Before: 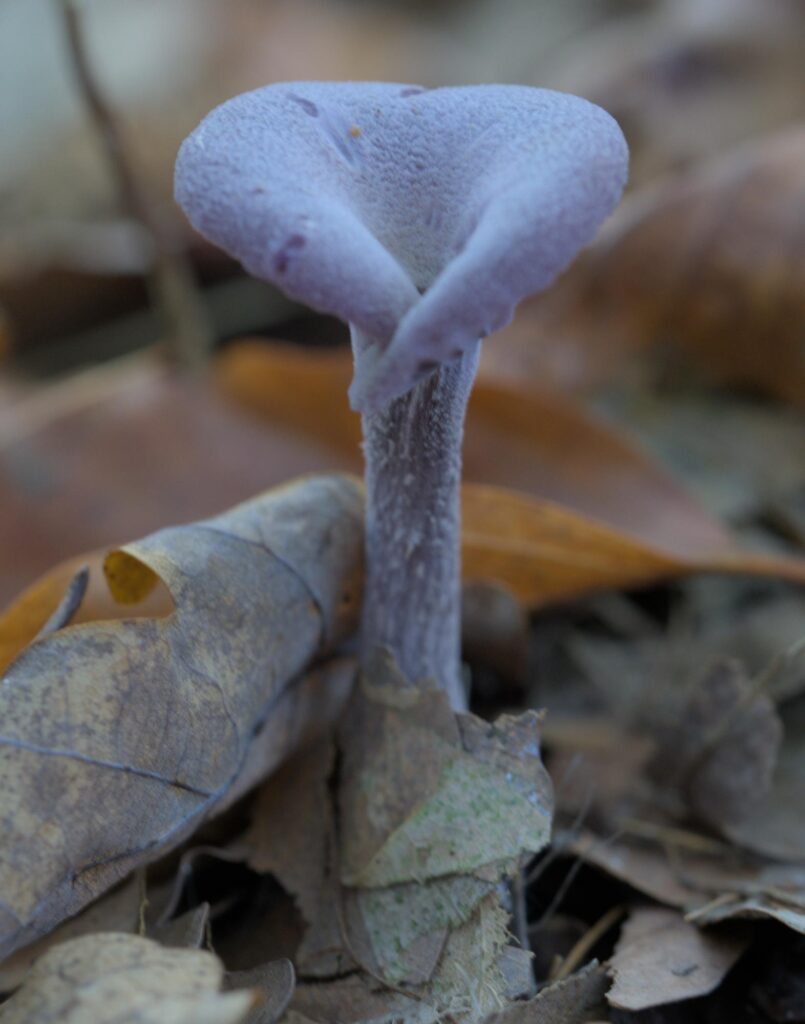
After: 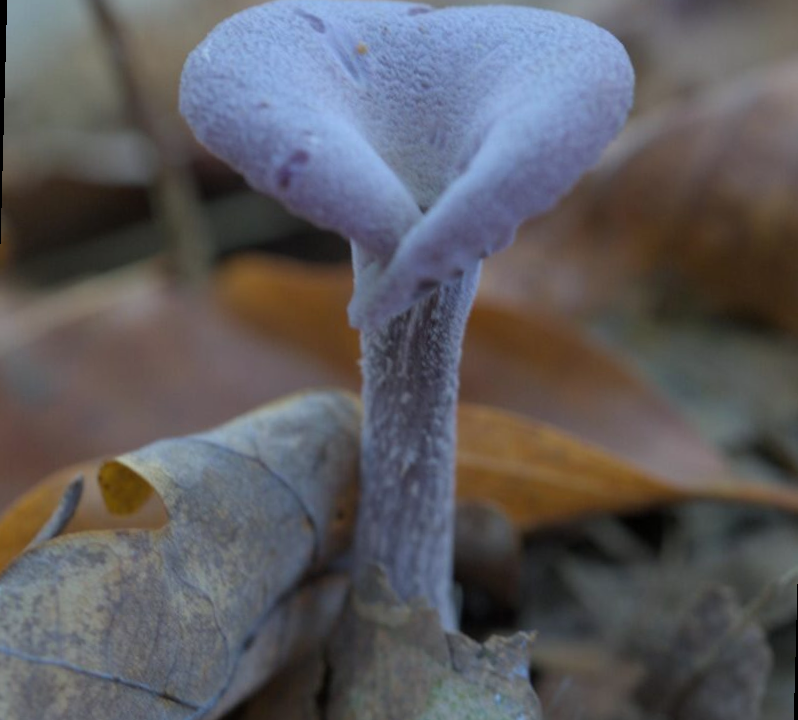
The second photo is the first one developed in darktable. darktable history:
crop: left 0.387%, top 5.469%, bottom 19.809%
rotate and perspective: rotation 1.57°, crop left 0.018, crop right 0.982, crop top 0.039, crop bottom 0.961
white balance: red 0.986, blue 1.01
